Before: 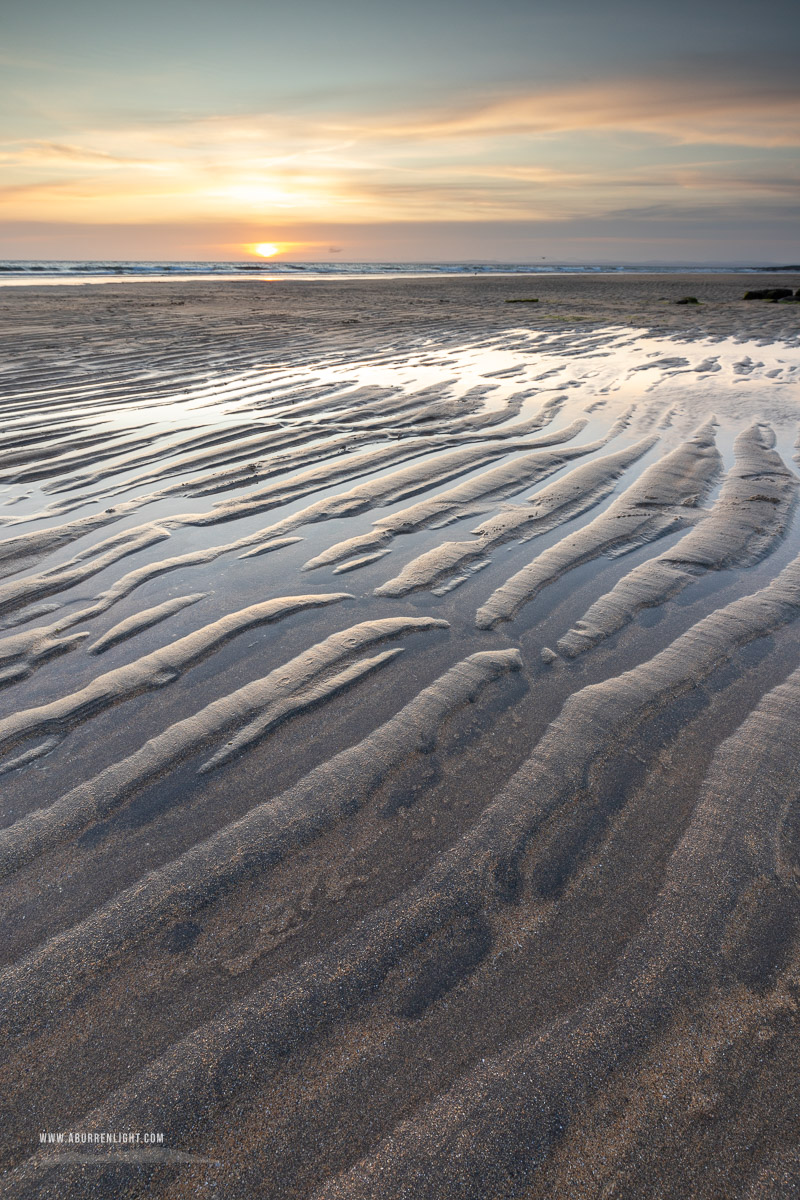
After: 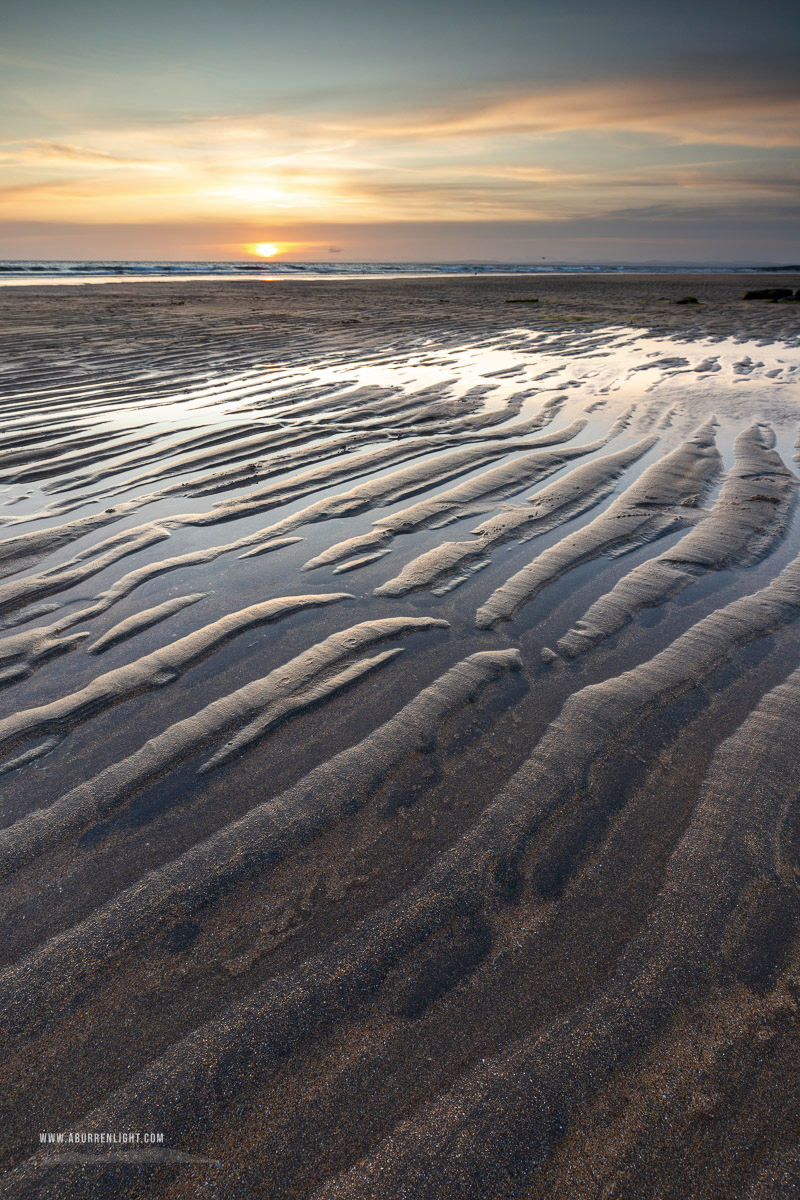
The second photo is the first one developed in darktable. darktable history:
contrast brightness saturation: contrast 0.068, brightness -0.143, saturation 0.106
